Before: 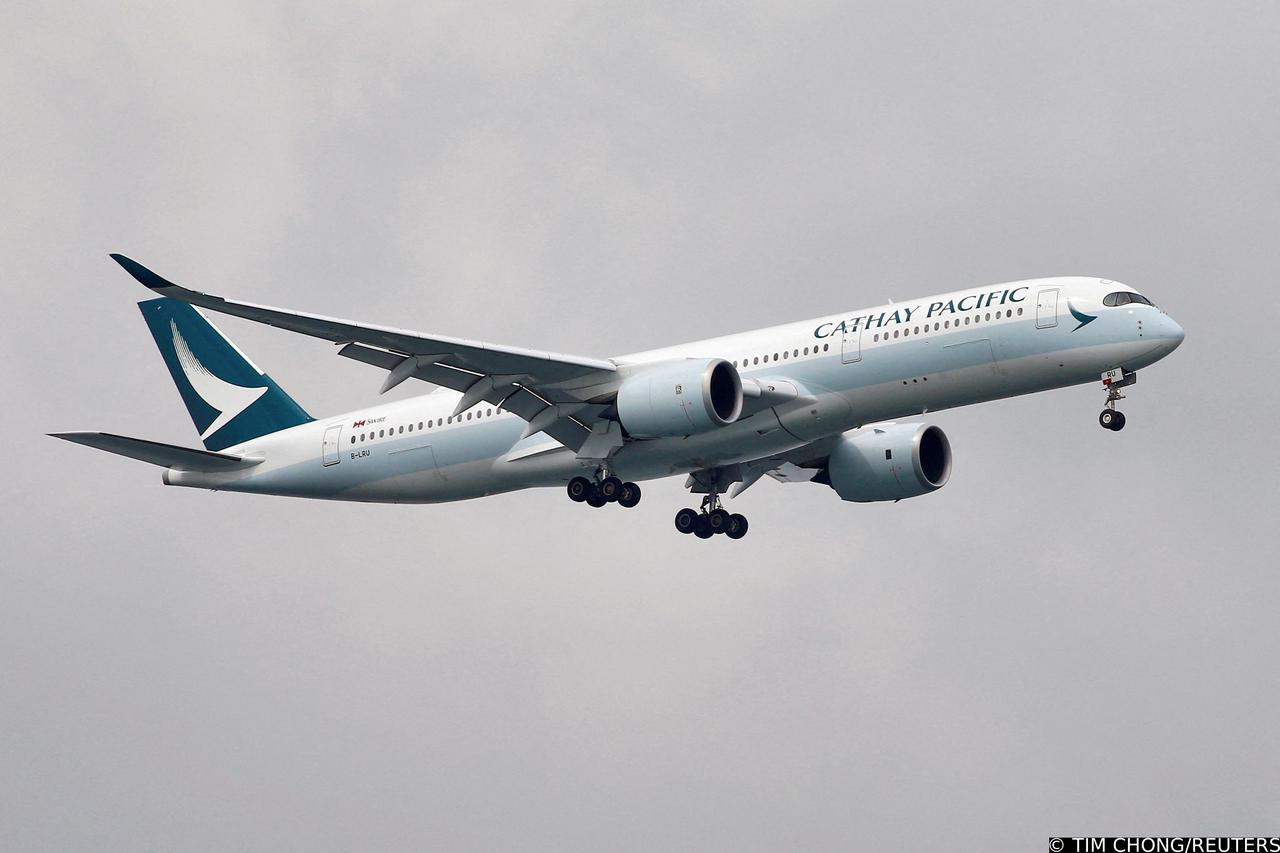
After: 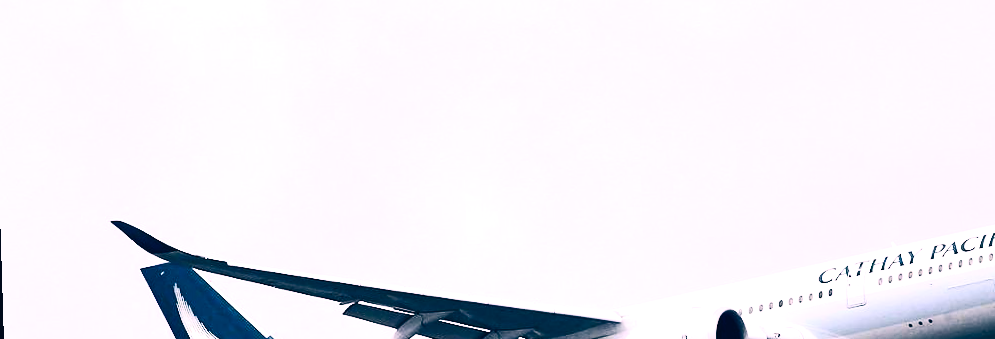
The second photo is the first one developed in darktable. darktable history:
rotate and perspective: rotation -1.77°, lens shift (horizontal) 0.004, automatic cropping off
white balance: red 0.948, green 1.02, blue 1.176
crop: left 0.579%, top 7.627%, right 23.167%, bottom 54.275%
exposure: exposure 0.191 EV, compensate highlight preservation false
tone equalizer: -8 EV -0.75 EV, -7 EV -0.7 EV, -6 EV -0.6 EV, -5 EV -0.4 EV, -3 EV 0.4 EV, -2 EV 0.6 EV, -1 EV 0.7 EV, +0 EV 0.75 EV, edges refinement/feathering 500, mask exposure compensation -1.57 EV, preserve details no
contrast brightness saturation: contrast 0.39, brightness 0.1
color correction: highlights a* 10.32, highlights b* 14.66, shadows a* -9.59, shadows b* -15.02
